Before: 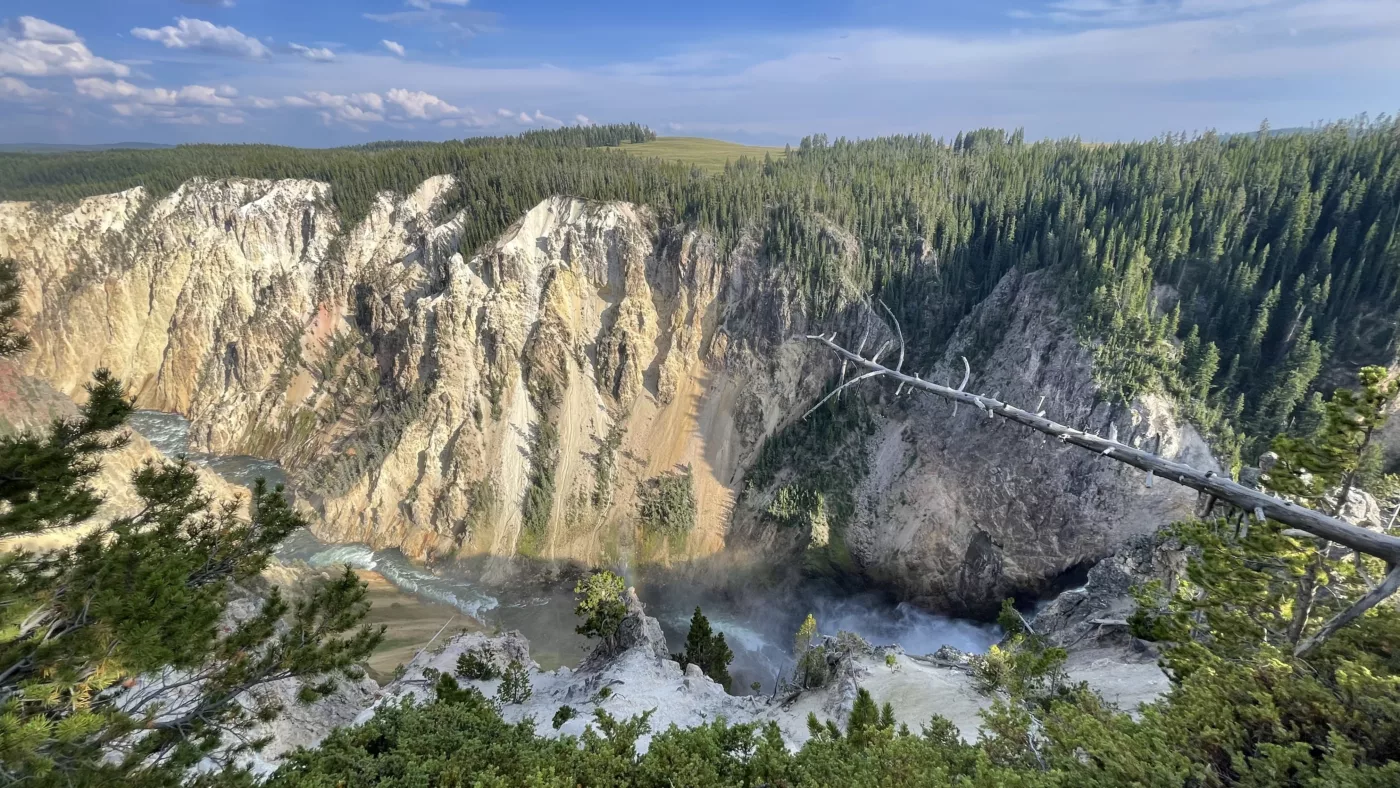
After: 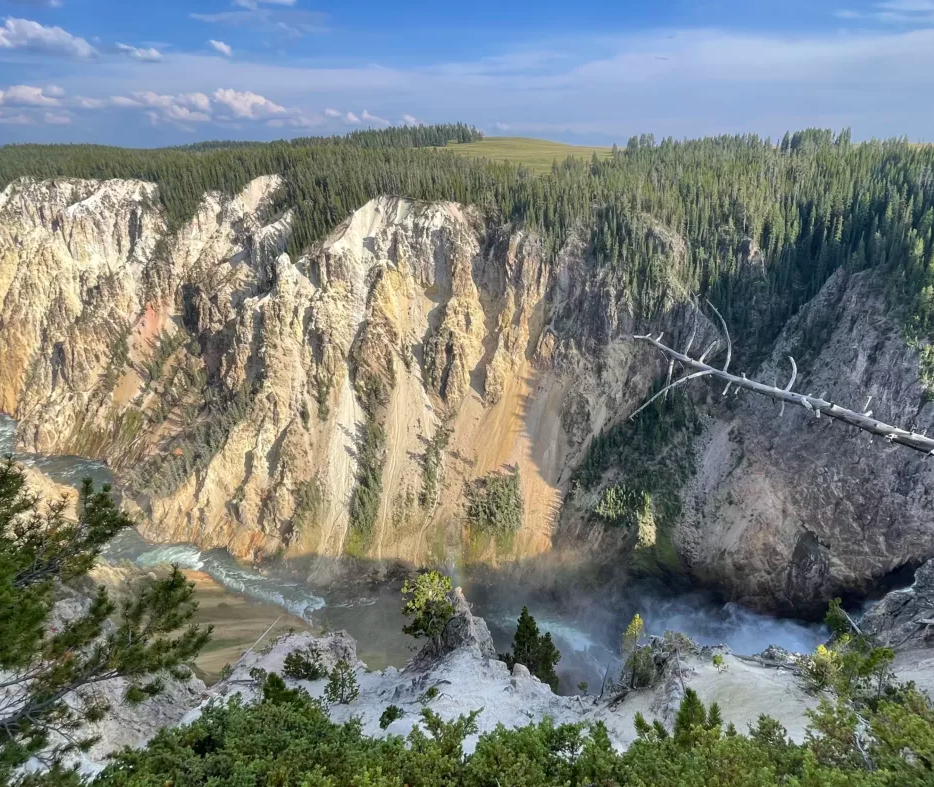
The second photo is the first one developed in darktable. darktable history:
crop and rotate: left 12.372%, right 20.894%
